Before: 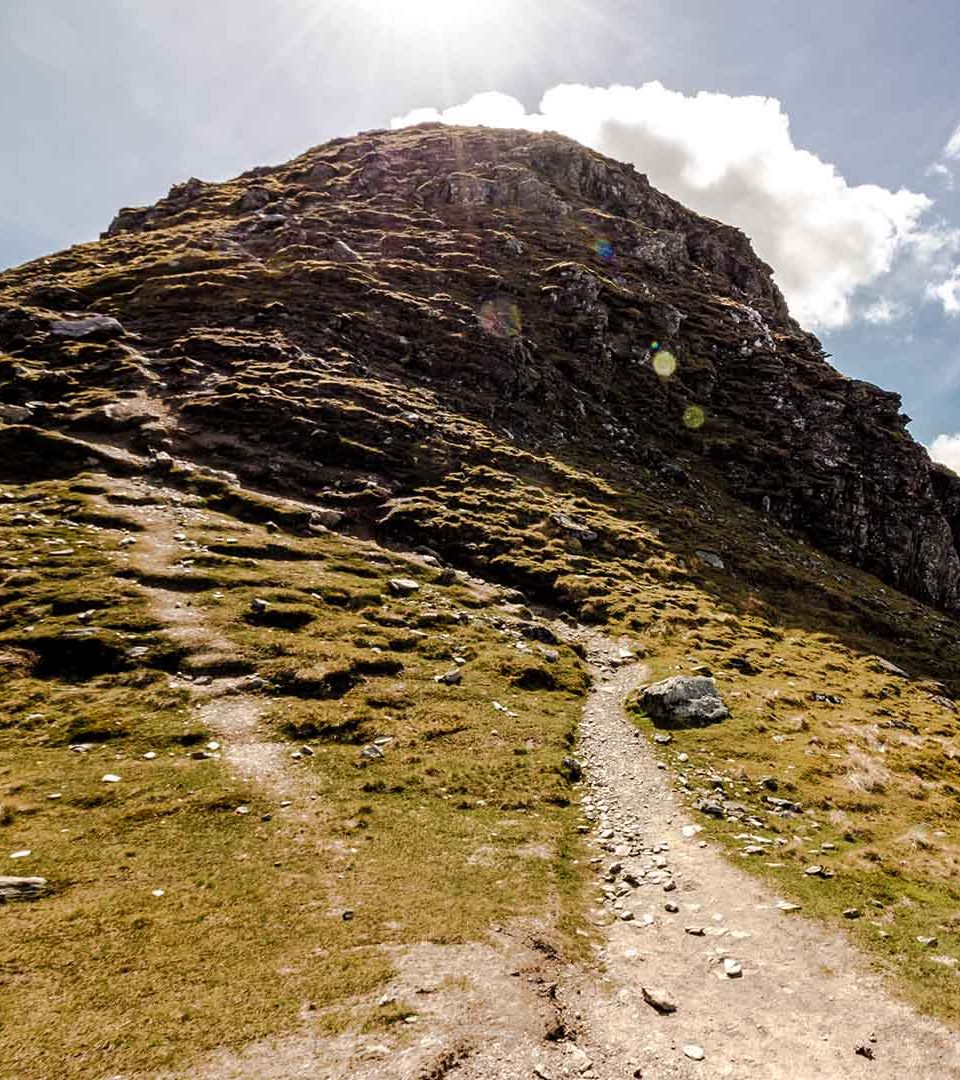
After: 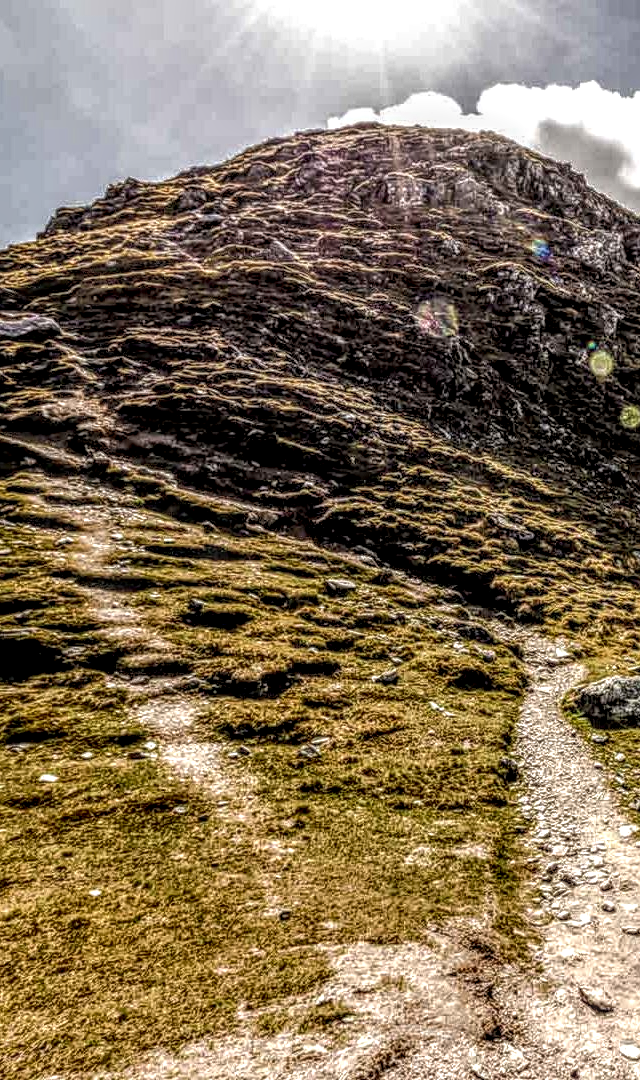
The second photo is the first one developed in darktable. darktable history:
local contrast: highlights 0%, shadows 0%, detail 300%, midtone range 0.3
crop and rotate: left 6.617%, right 26.717%
